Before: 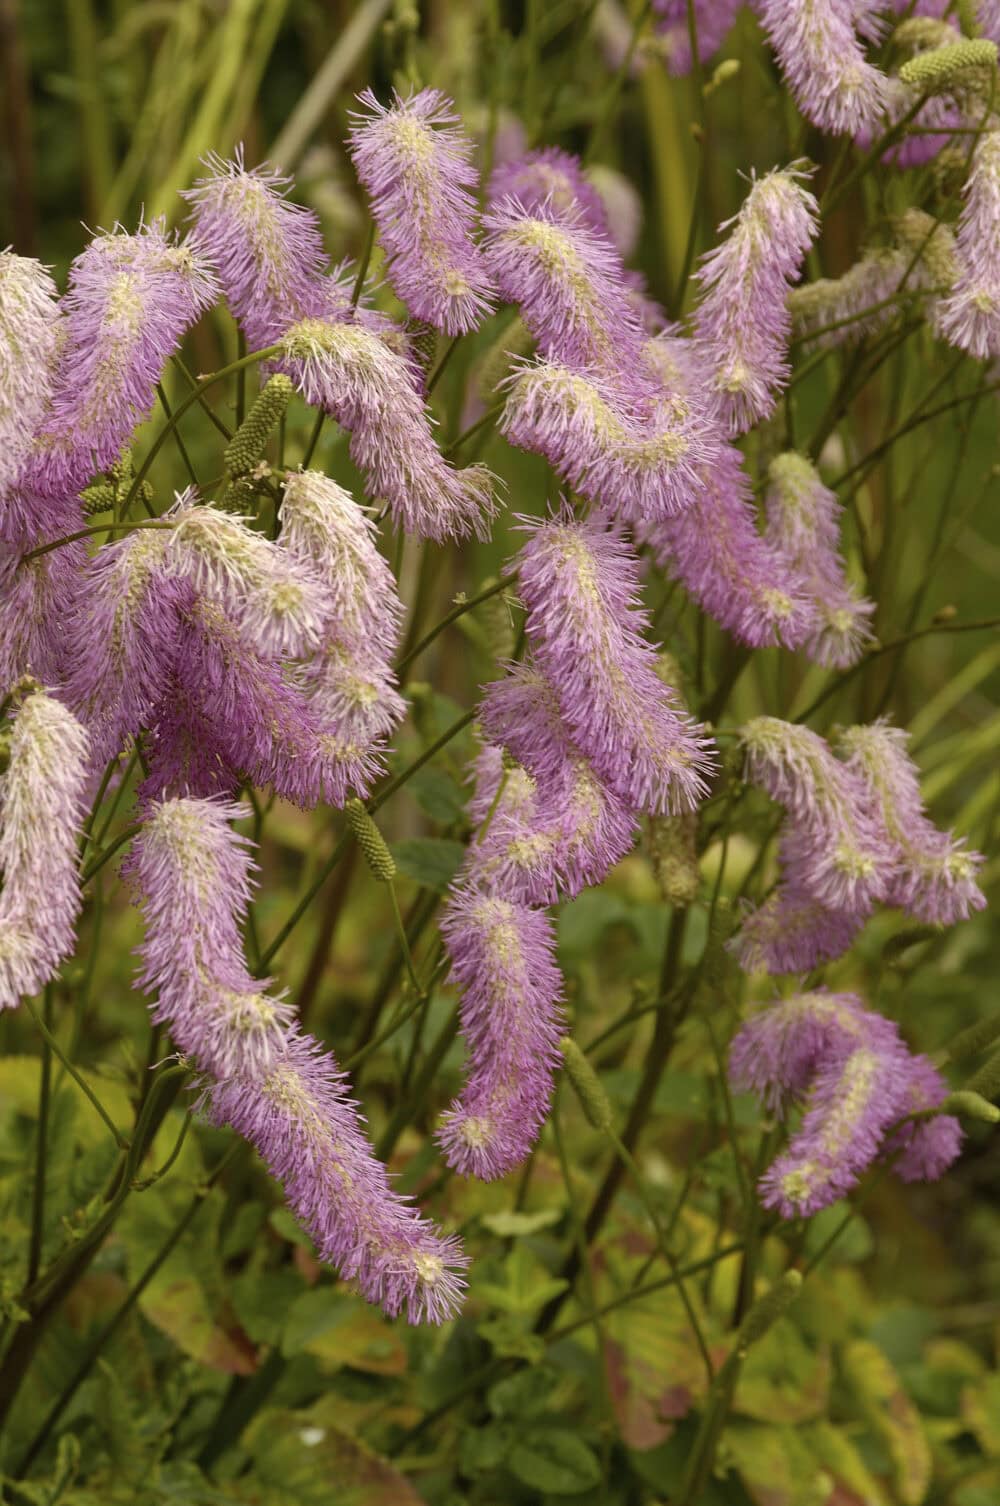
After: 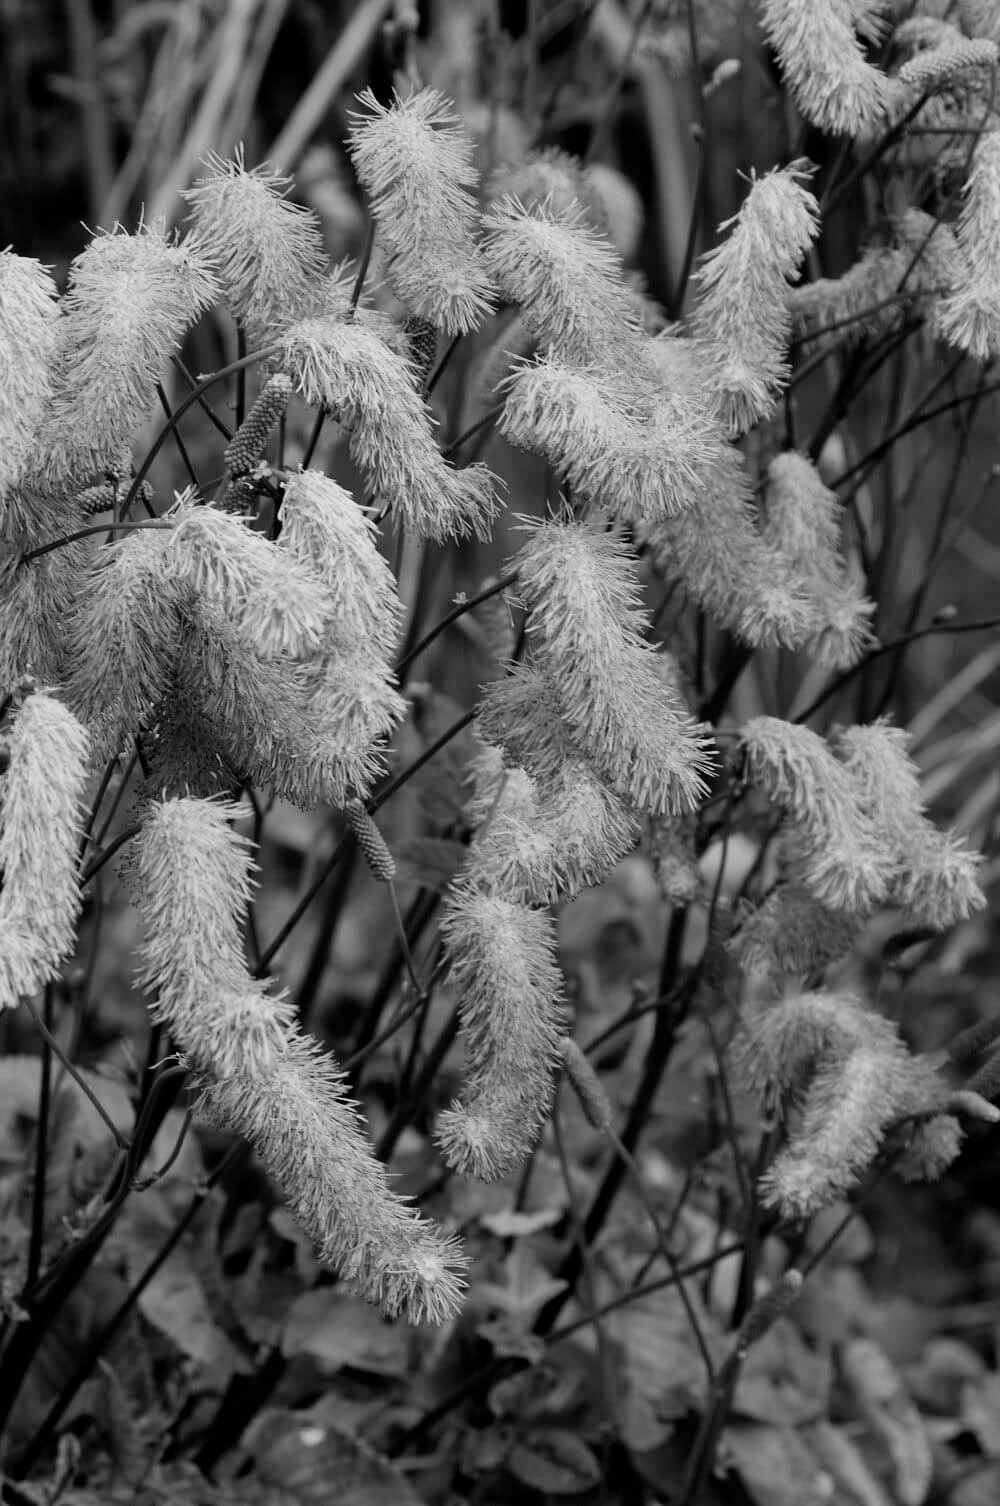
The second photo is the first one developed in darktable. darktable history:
color balance rgb: perceptual saturation grading › global saturation 20%, perceptual saturation grading › highlights -25%, perceptual saturation grading › shadows 50%, global vibrance -25%
filmic rgb: black relative exposure -5 EV, hardness 2.88, contrast 1.3, highlights saturation mix -10%
monochrome: on, module defaults
